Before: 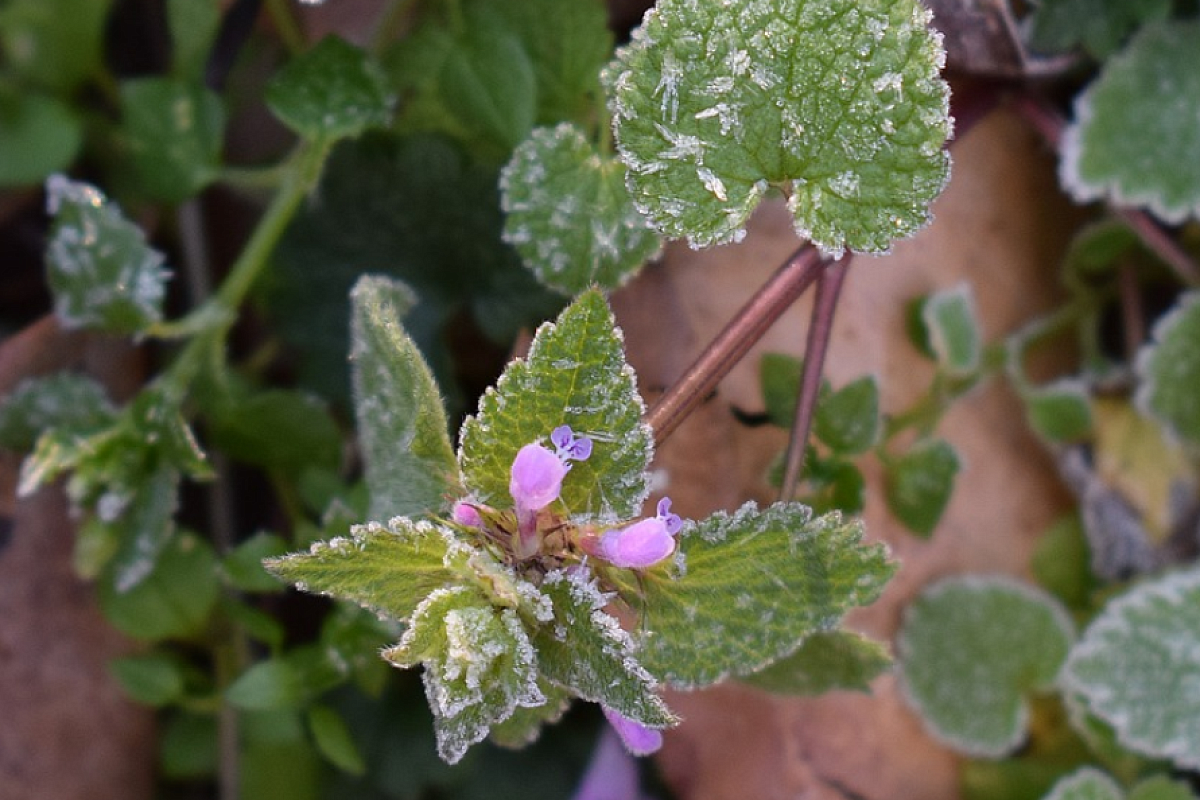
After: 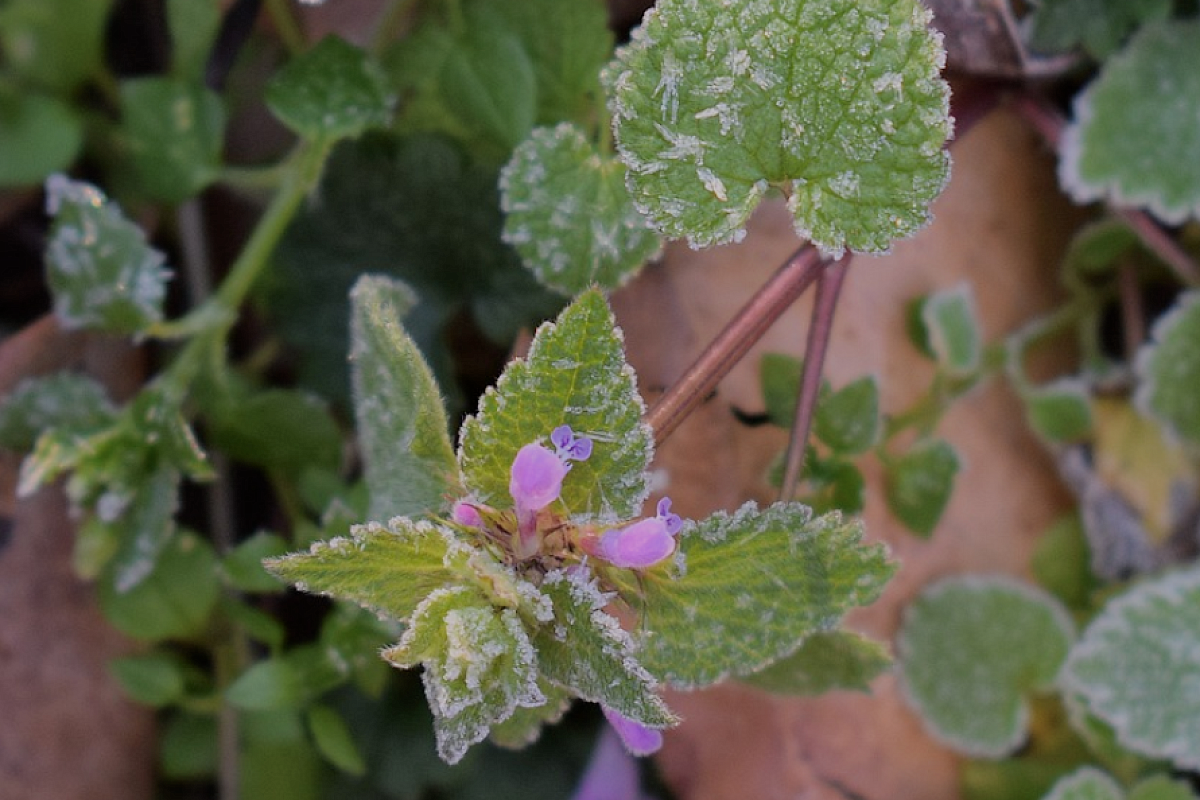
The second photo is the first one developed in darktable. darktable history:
filmic rgb: middle gray luminance 4.49%, black relative exposure -13.06 EV, white relative exposure 5 EV, target black luminance 0%, hardness 5.15, latitude 59.65%, contrast 0.765, highlights saturation mix 5.66%, shadows ↔ highlights balance 25.38%, color science v6 (2022)
